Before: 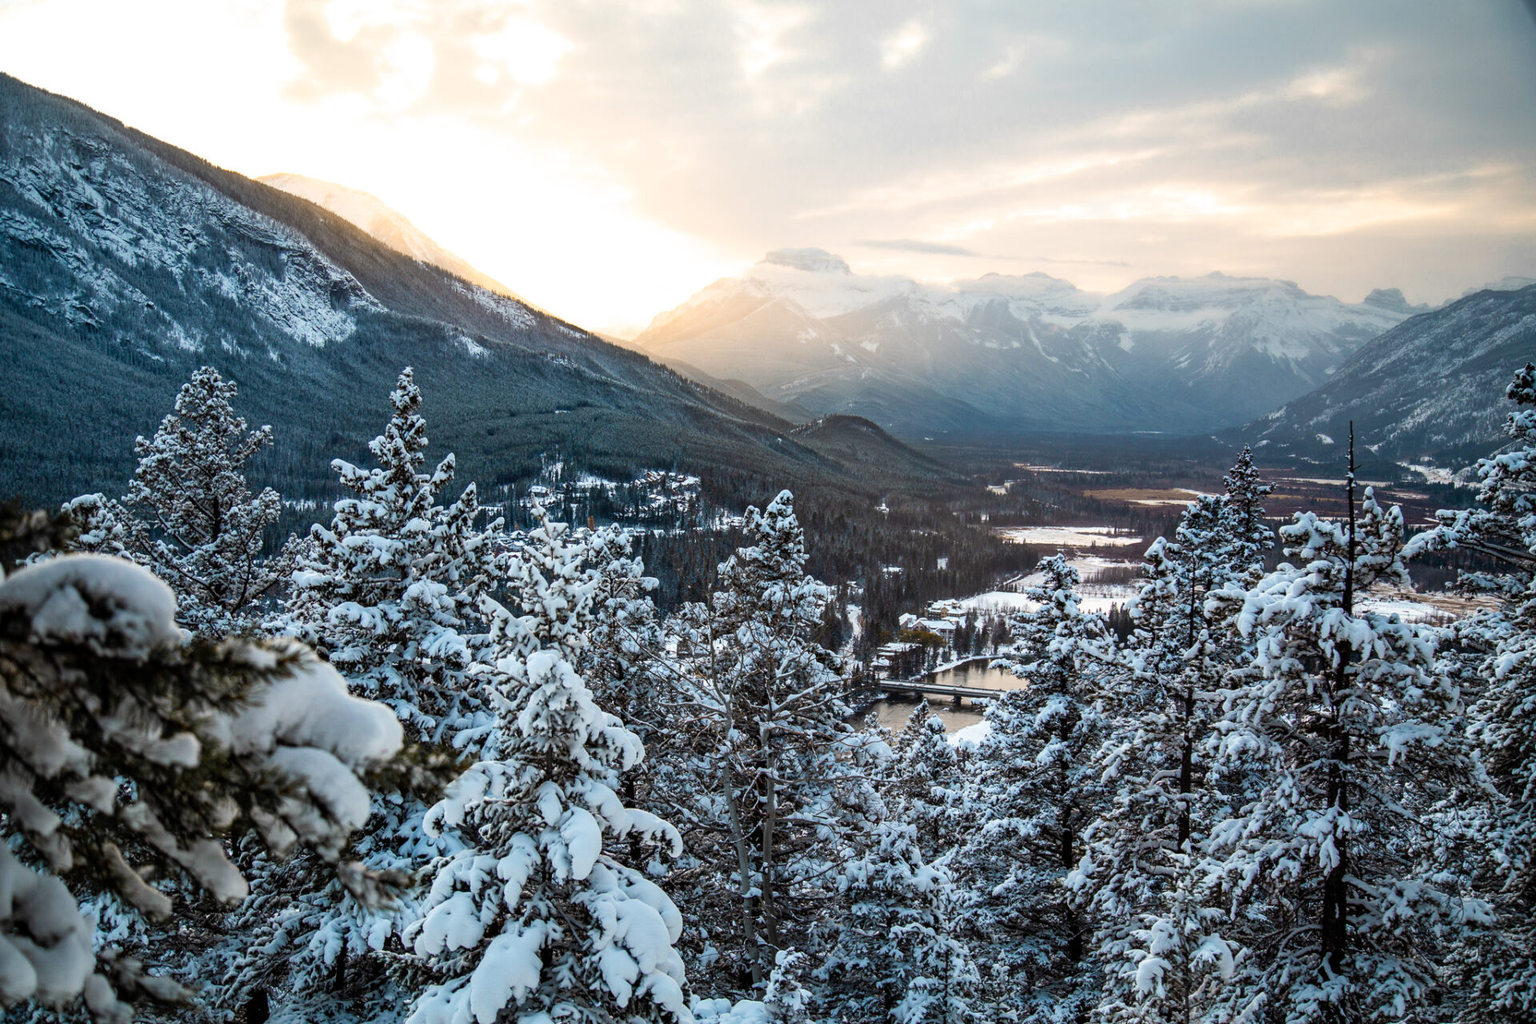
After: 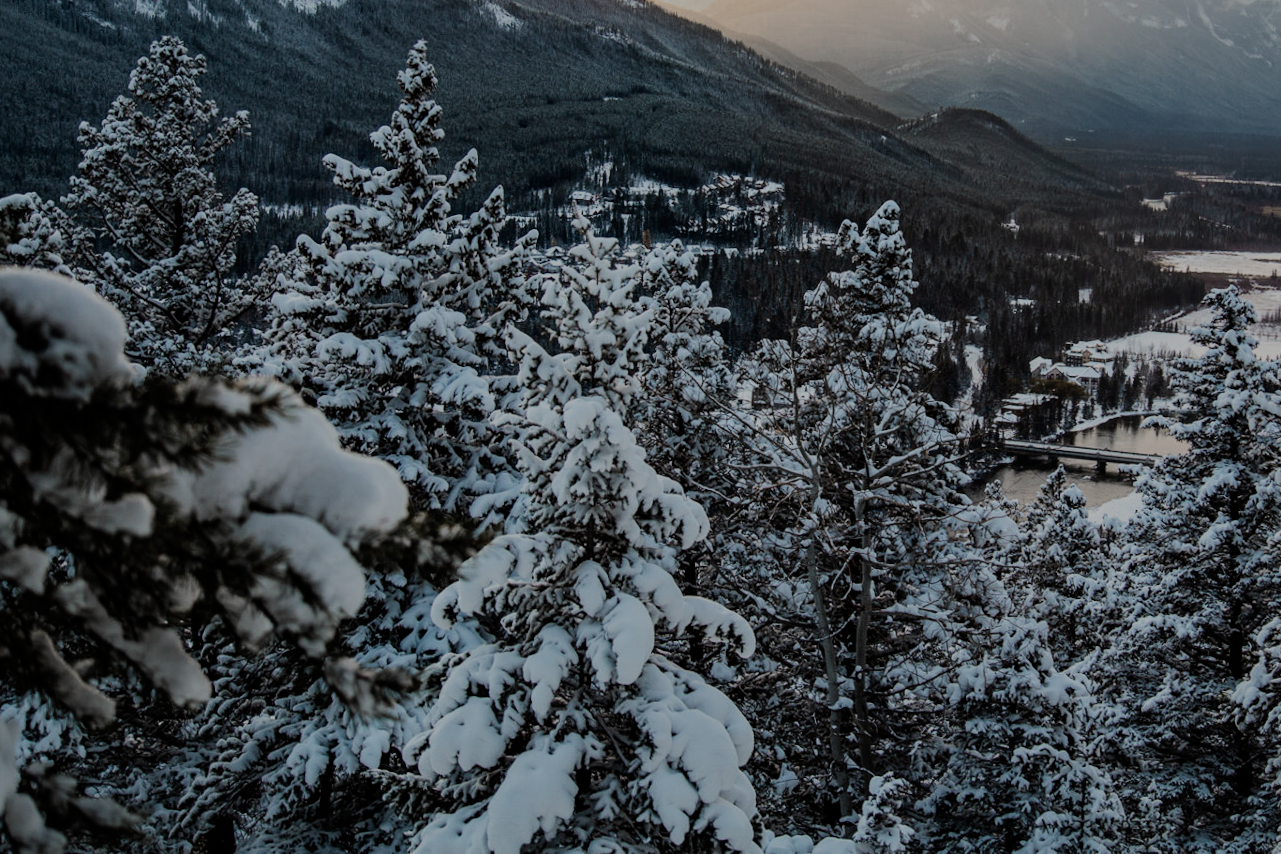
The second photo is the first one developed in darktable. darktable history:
base curve: curves: ch0 [(0, 0) (0.235, 0.266) (0.503, 0.496) (0.786, 0.72) (1, 1)]
exposure: exposure -2.446 EV, compensate highlight preservation false
tone equalizer: -7 EV 0.15 EV, -6 EV 0.6 EV, -5 EV 1.15 EV, -4 EV 1.33 EV, -3 EV 1.15 EV, -2 EV 0.6 EV, -1 EV 0.15 EV, mask exposure compensation -0.5 EV
color zones: curves: ch0 [(0, 0.559) (0.153, 0.551) (0.229, 0.5) (0.429, 0.5) (0.571, 0.5) (0.714, 0.5) (0.857, 0.5) (1, 0.559)]; ch1 [(0, 0.417) (0.112, 0.336) (0.213, 0.26) (0.429, 0.34) (0.571, 0.35) (0.683, 0.331) (0.857, 0.344) (1, 0.417)]
crop and rotate: angle -0.82°, left 3.85%, top 31.828%, right 27.992%
contrast brightness saturation: contrast 0.04, saturation 0.16
